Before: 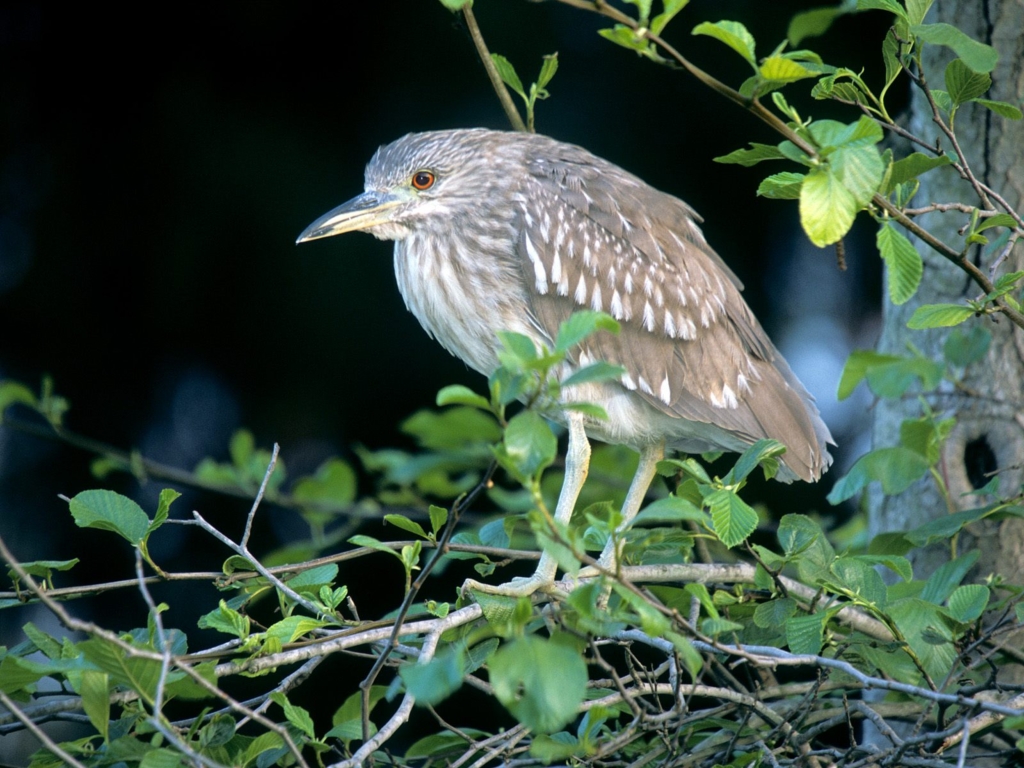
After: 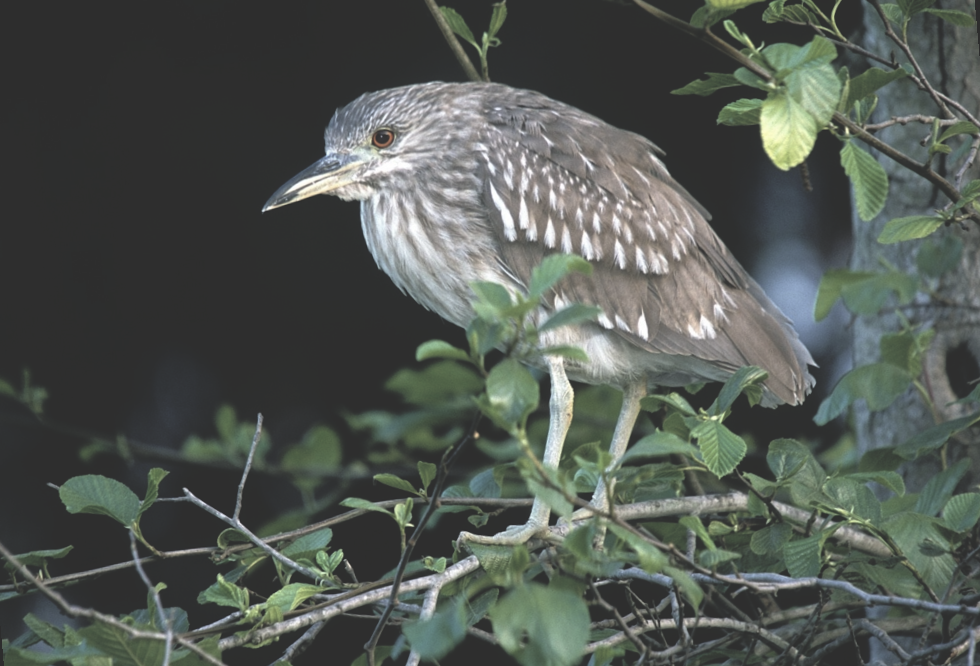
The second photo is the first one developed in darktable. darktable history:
rotate and perspective: rotation -5°, crop left 0.05, crop right 0.952, crop top 0.11, crop bottom 0.89
rgb curve: curves: ch0 [(0, 0.186) (0.314, 0.284) (0.775, 0.708) (1, 1)], compensate middle gray true, preserve colors none
color correction: saturation 0.5
